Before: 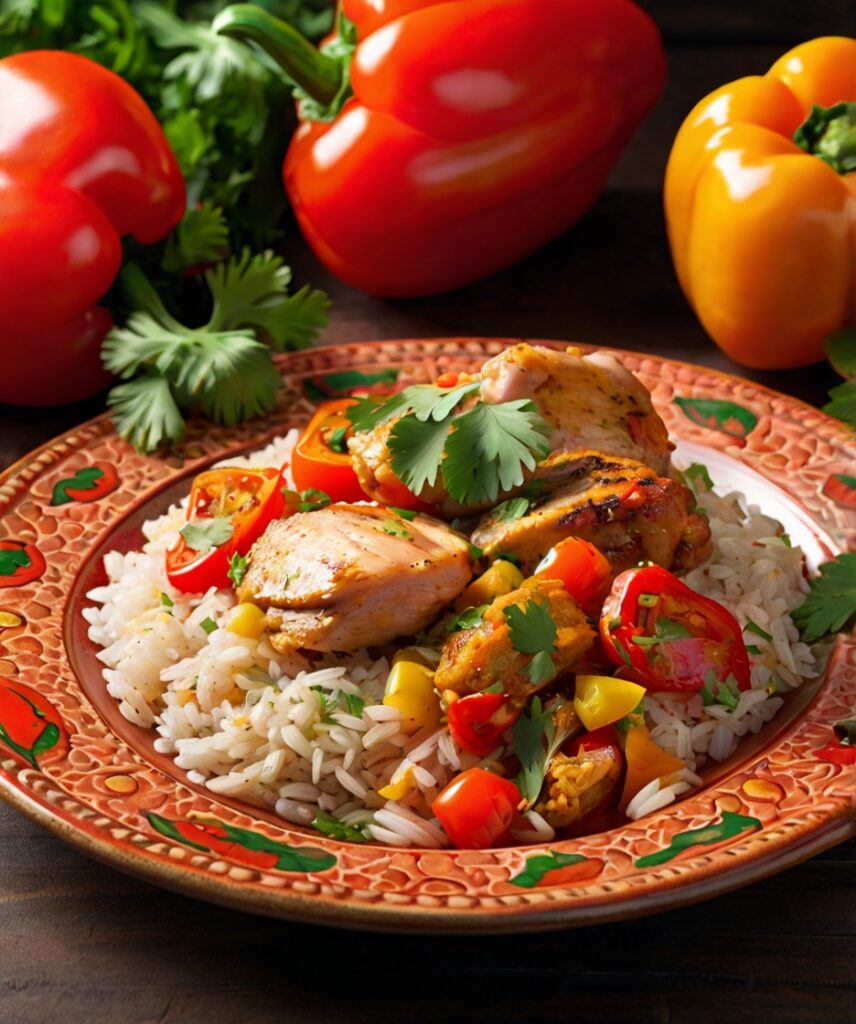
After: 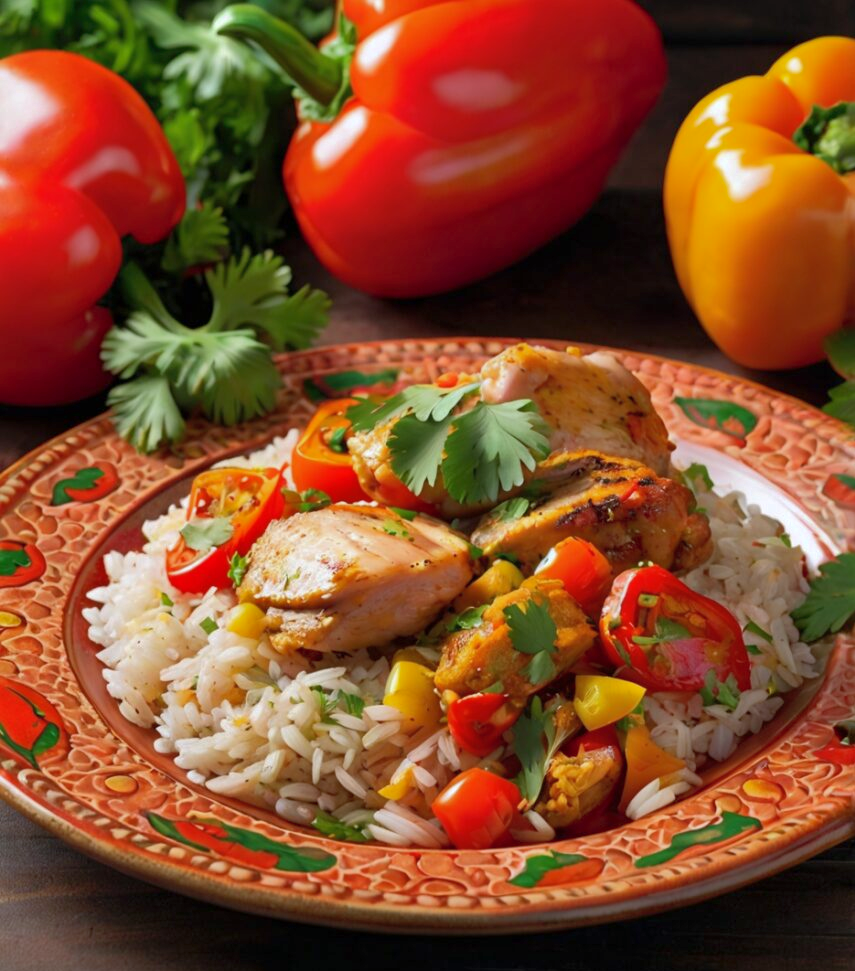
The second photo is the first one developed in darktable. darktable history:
white balance: red 0.98, blue 1.034
crop and rotate: top 0%, bottom 5.097%
shadows and highlights: on, module defaults
